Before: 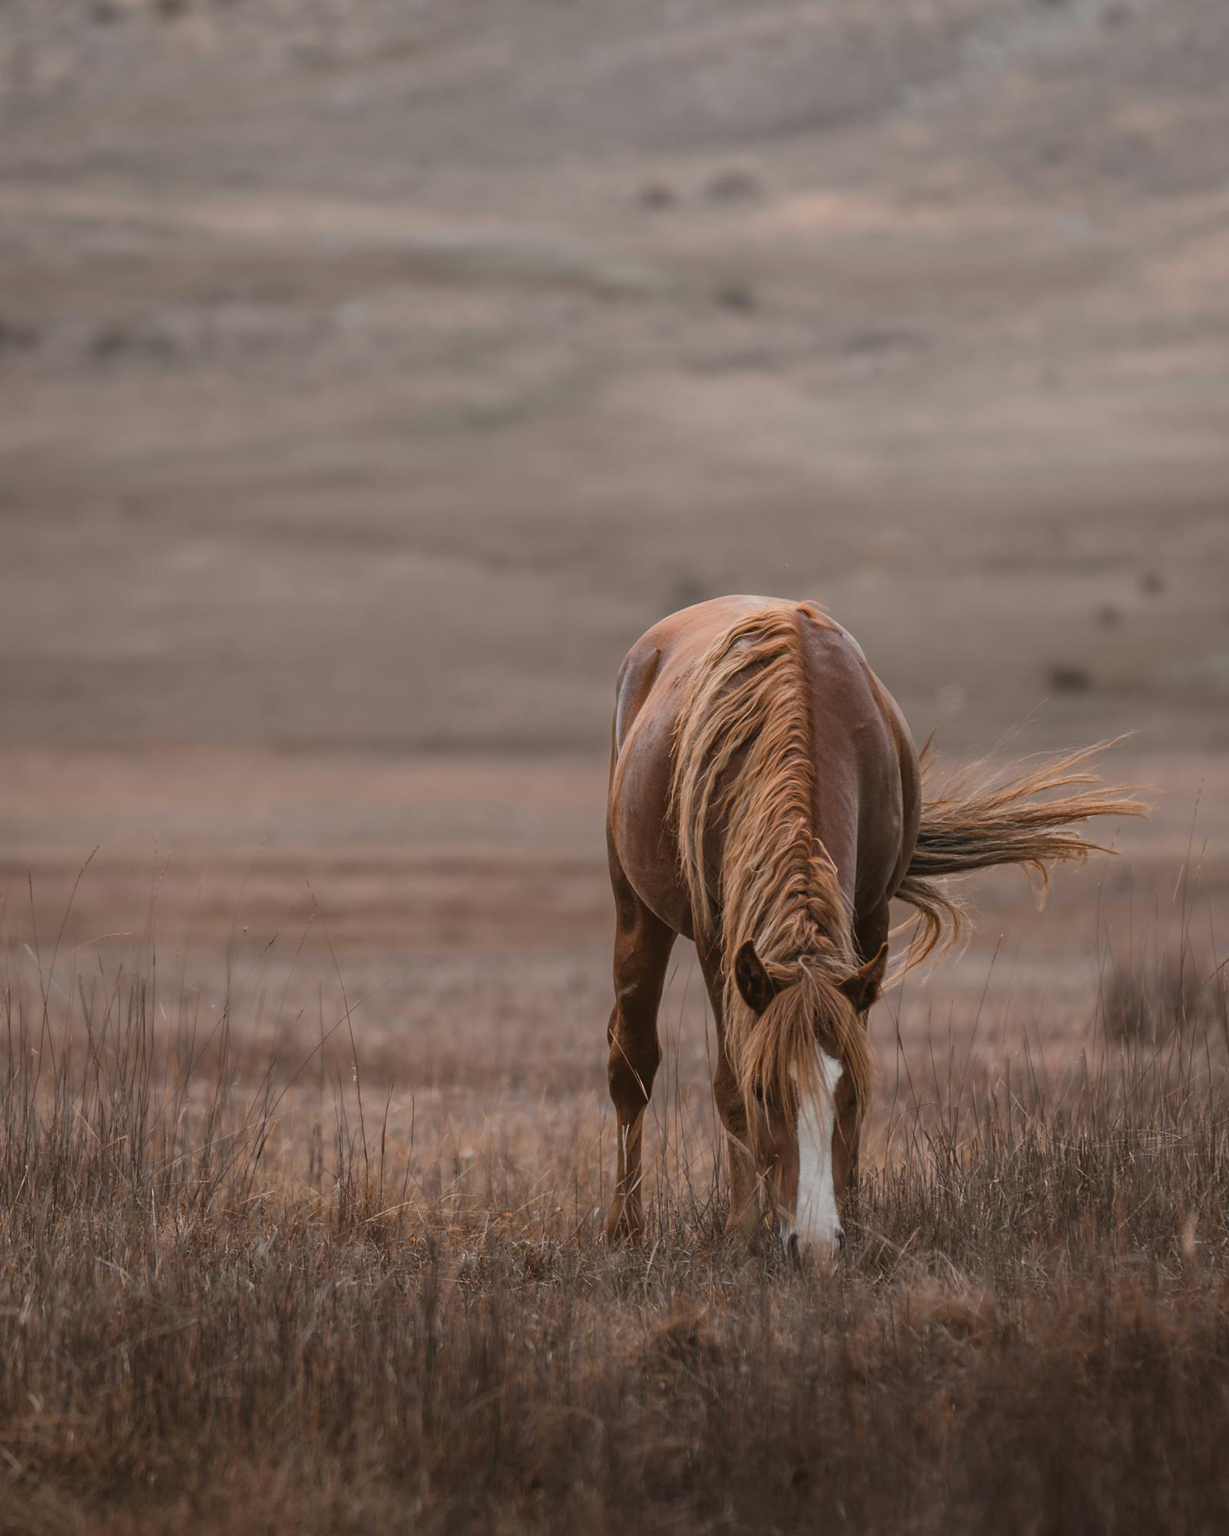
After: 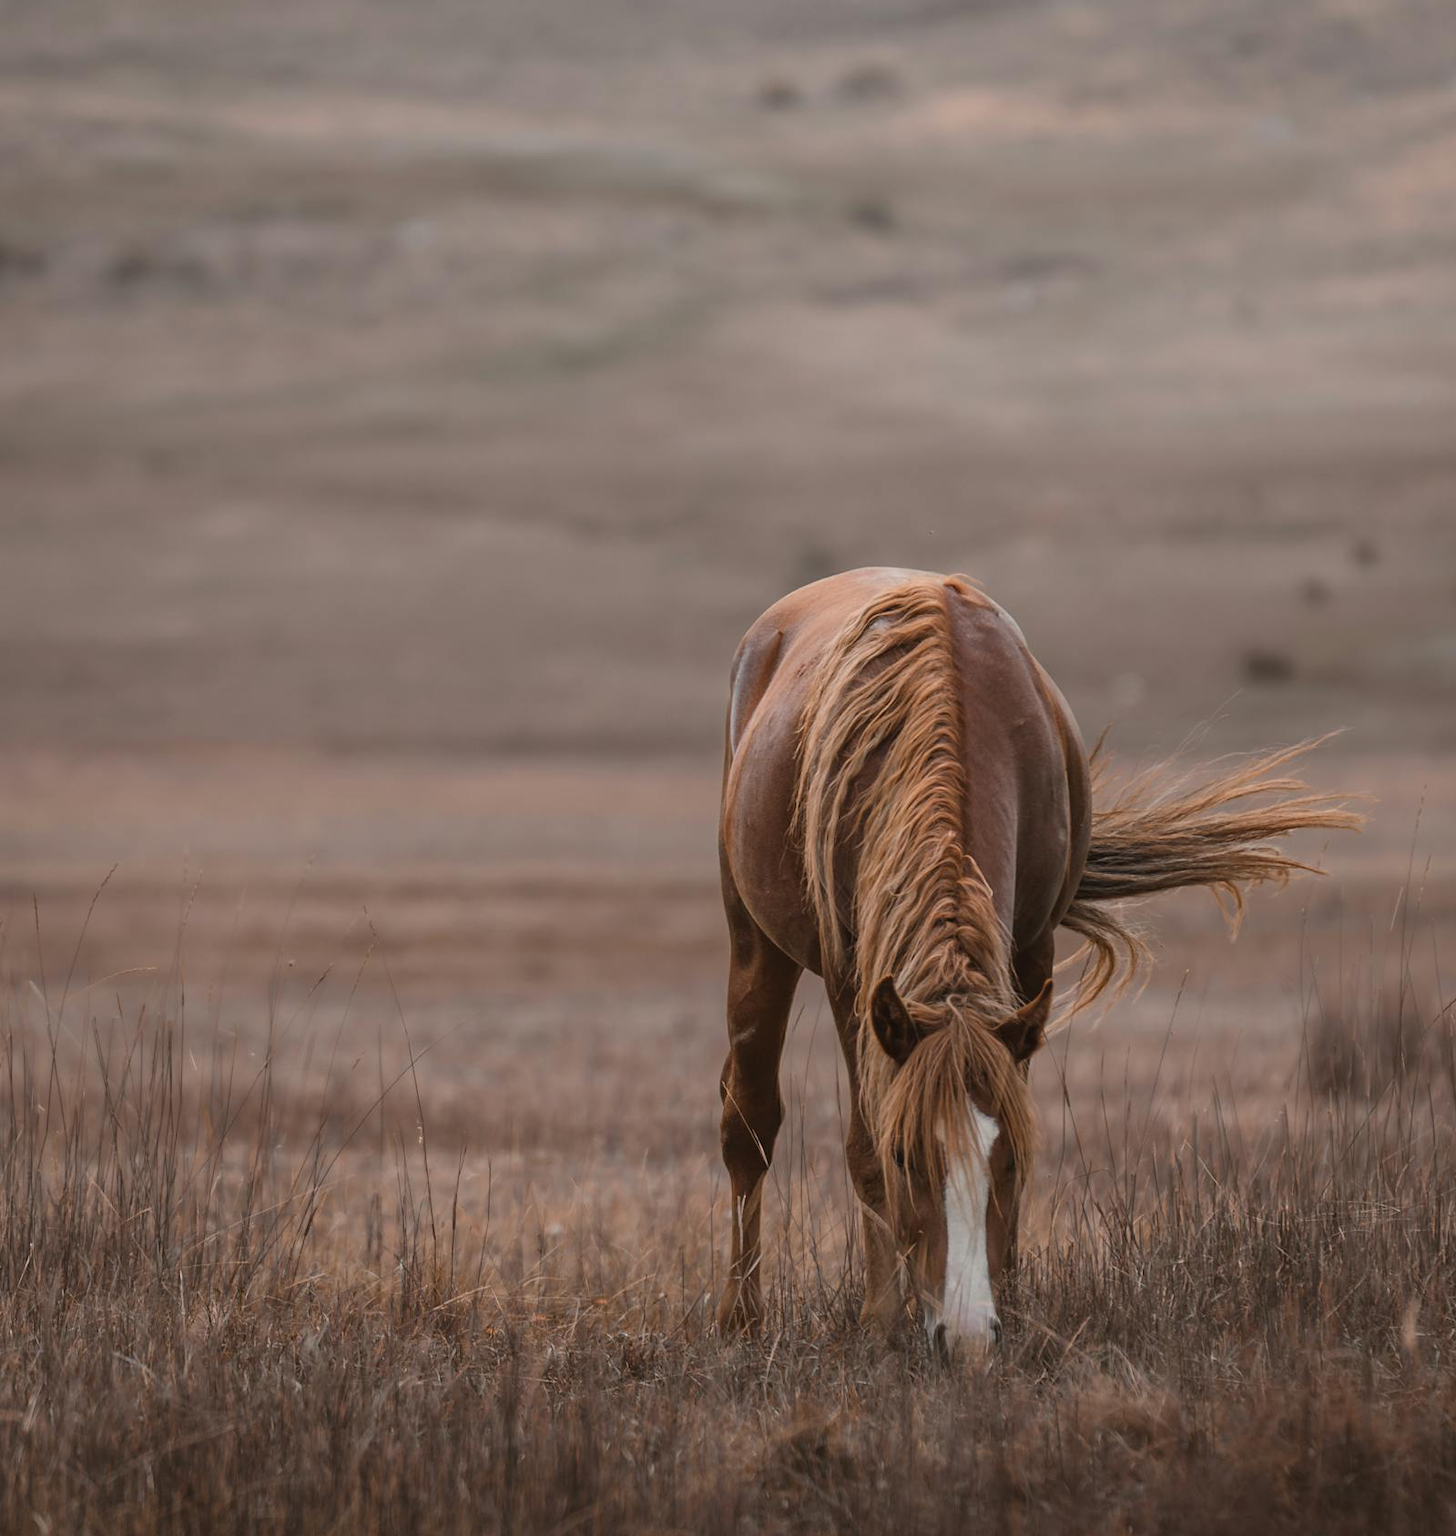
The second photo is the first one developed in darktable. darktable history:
crop: top 7.623%, bottom 7.996%
